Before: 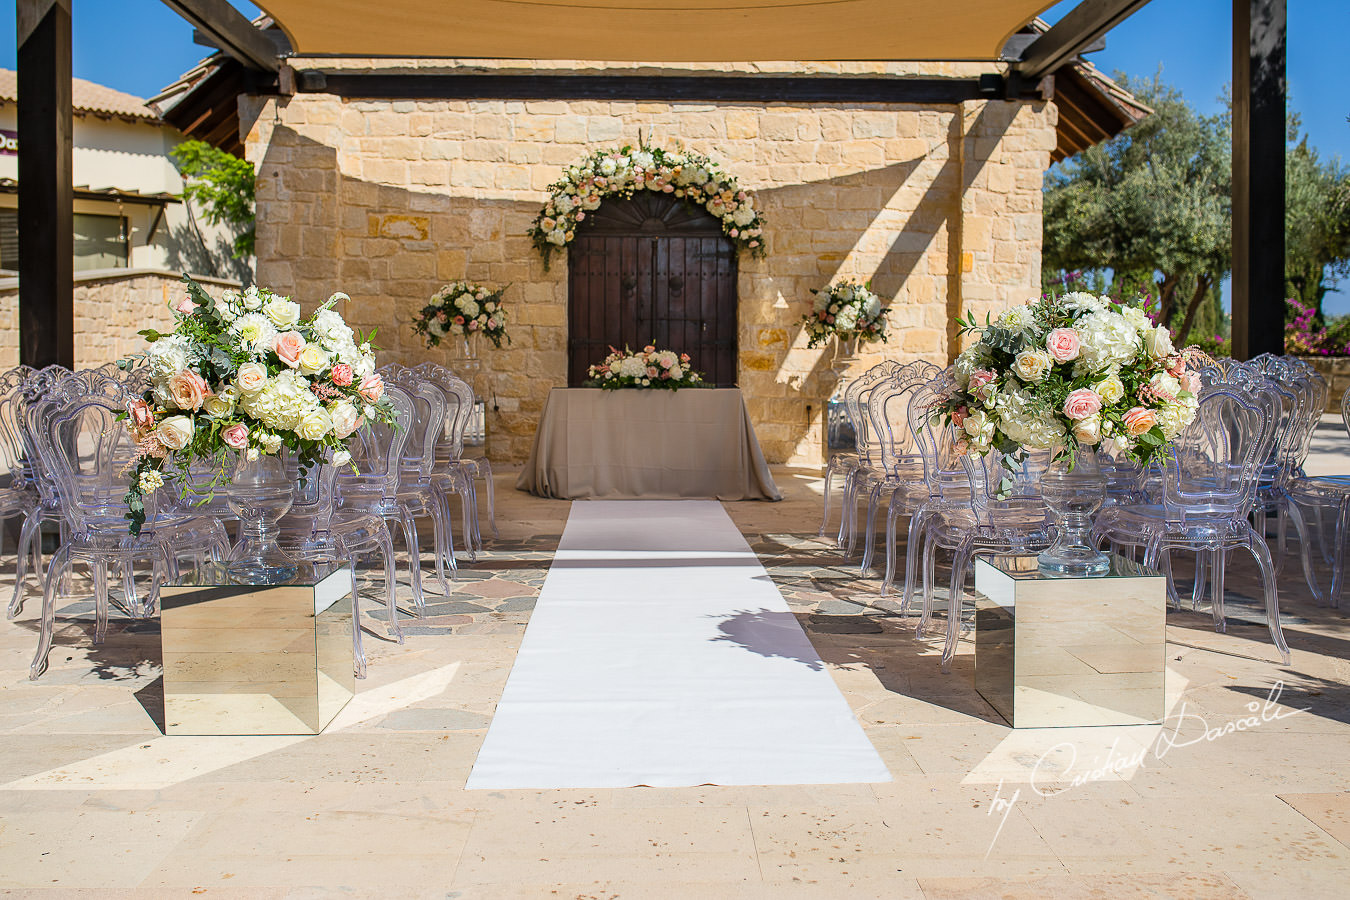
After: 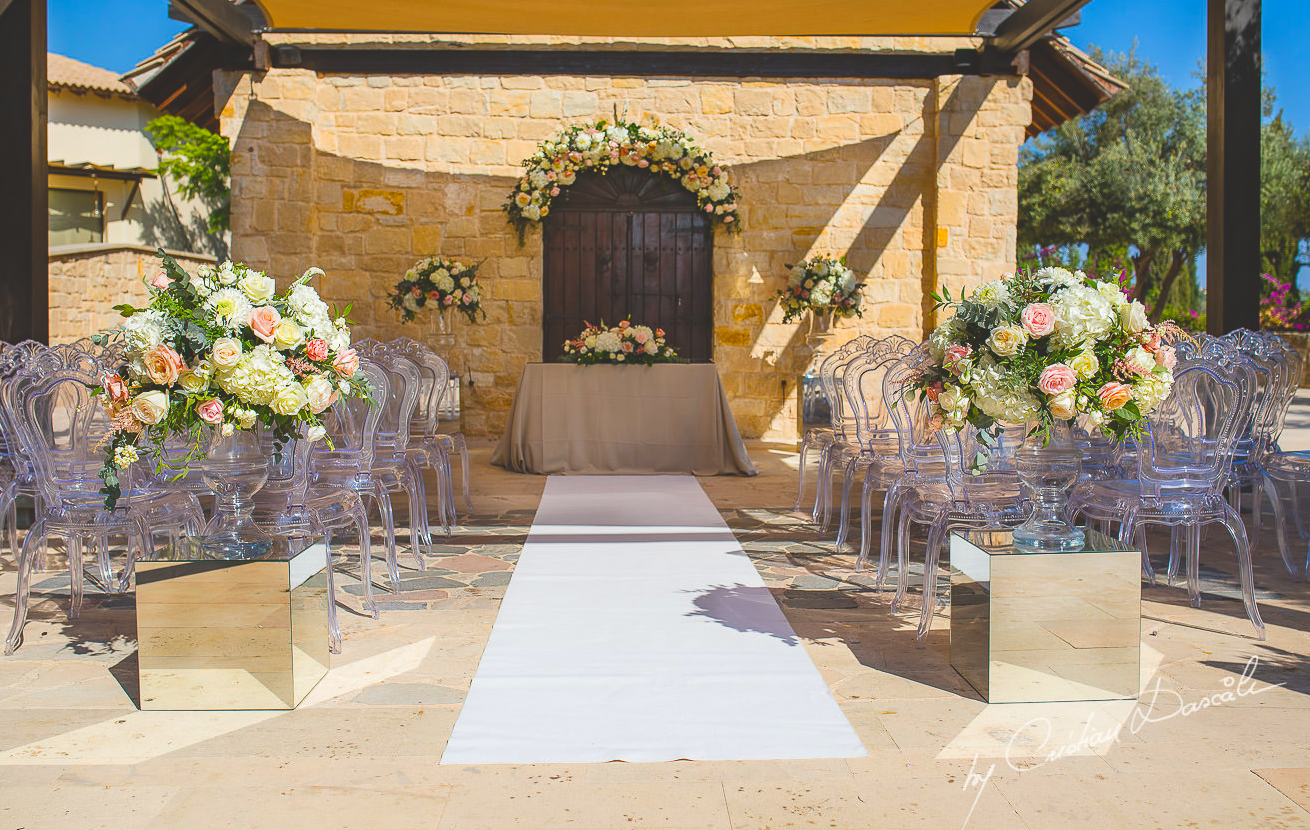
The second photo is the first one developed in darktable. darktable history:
crop: left 1.91%, top 2.779%, right 1.048%, bottom 4.983%
exposure: black level correction -0.023, exposure -0.035 EV, compensate exposure bias true, compensate highlight preservation false
color balance rgb: power › chroma 0.272%, power › hue 60.14°, perceptual saturation grading › global saturation 25.514%, global vibrance 20%
